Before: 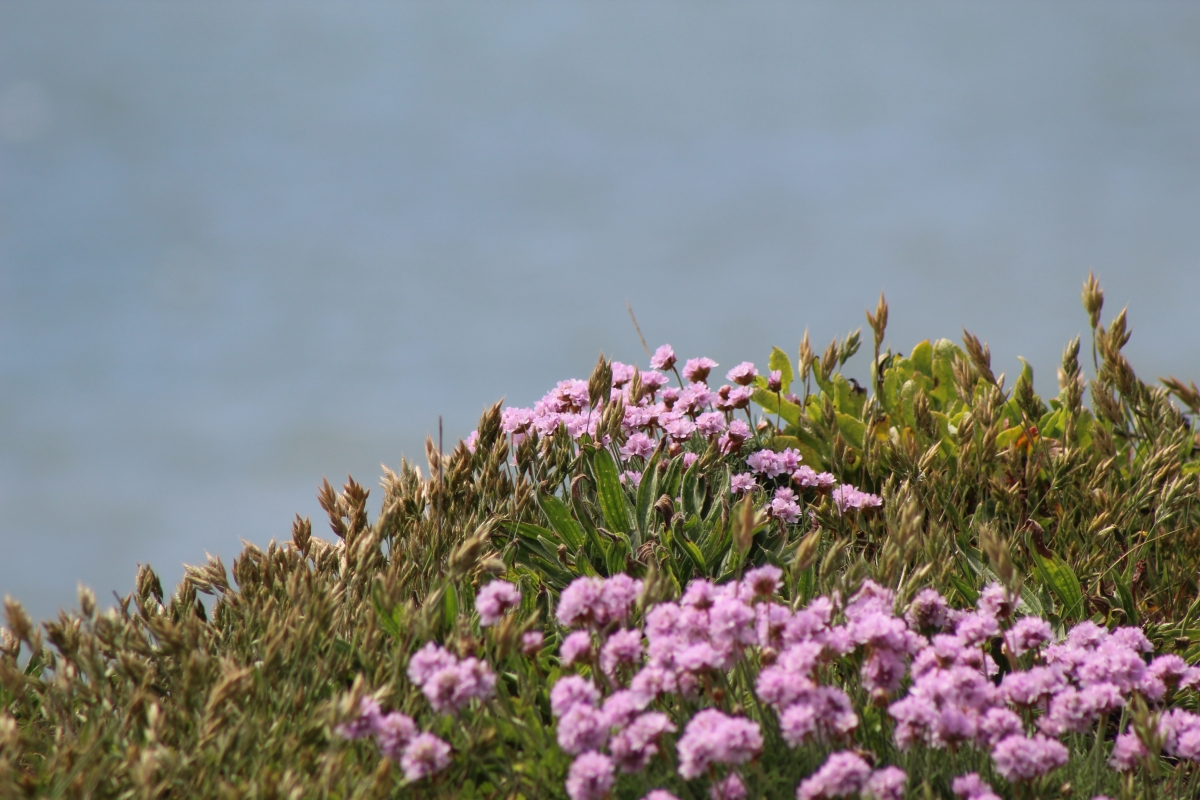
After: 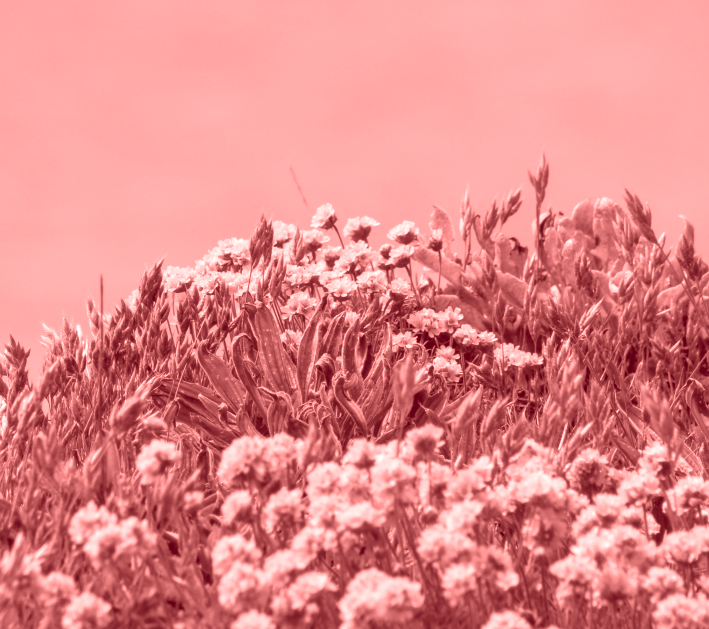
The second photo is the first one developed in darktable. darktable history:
crop and rotate: left 28.256%, top 17.734%, right 12.656%, bottom 3.573%
shadows and highlights: shadows 43.06, highlights 6.94
white balance: red 1.009, blue 1.027
exposure: black level correction -0.001, exposure 0.08 EV, compensate highlight preservation false
colorize: saturation 60%, source mix 100%
local contrast: on, module defaults
